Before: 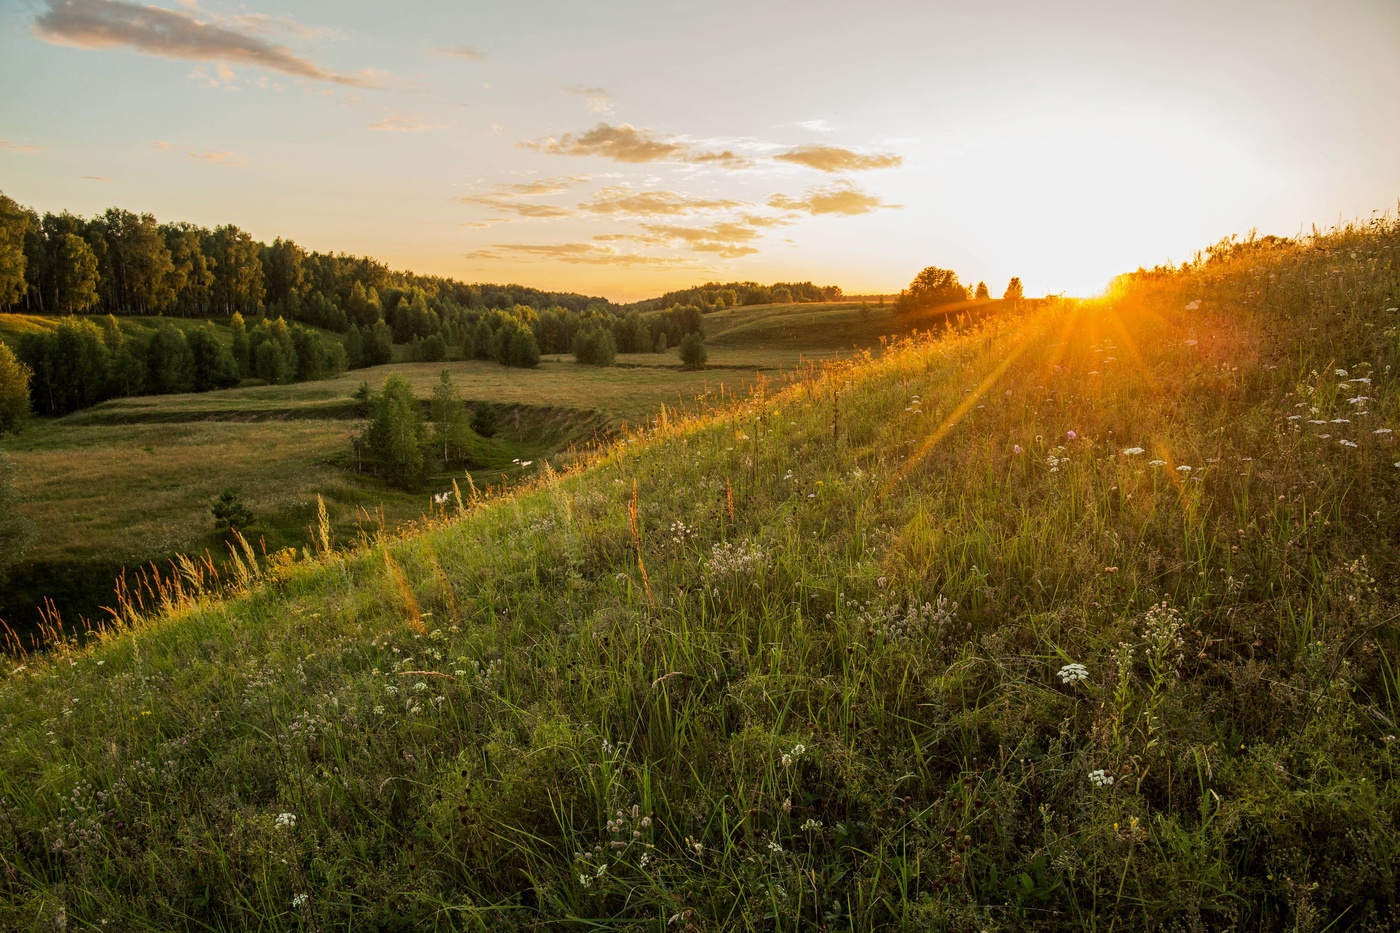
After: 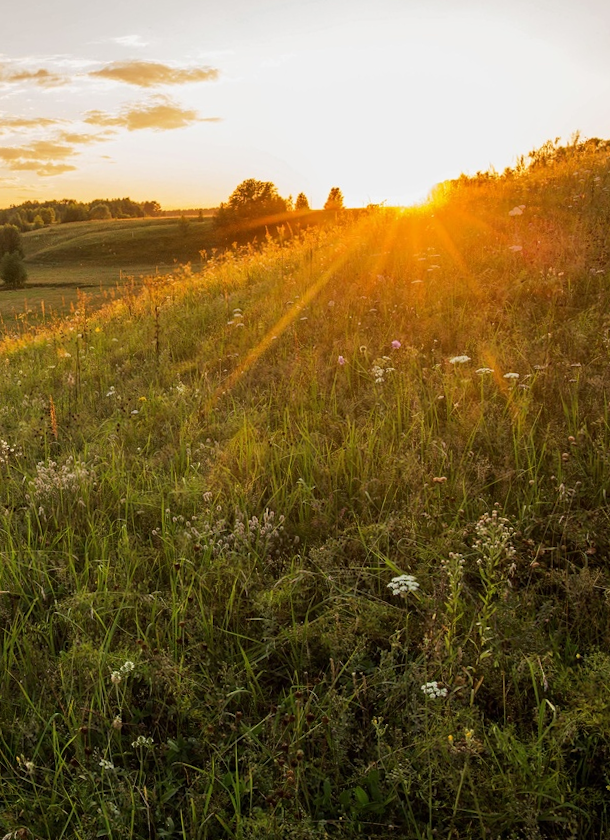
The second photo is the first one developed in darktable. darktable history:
rotate and perspective: rotation -1.32°, lens shift (horizontal) -0.031, crop left 0.015, crop right 0.985, crop top 0.047, crop bottom 0.982
crop: left 47.628%, top 6.643%, right 7.874%
white balance: emerald 1
